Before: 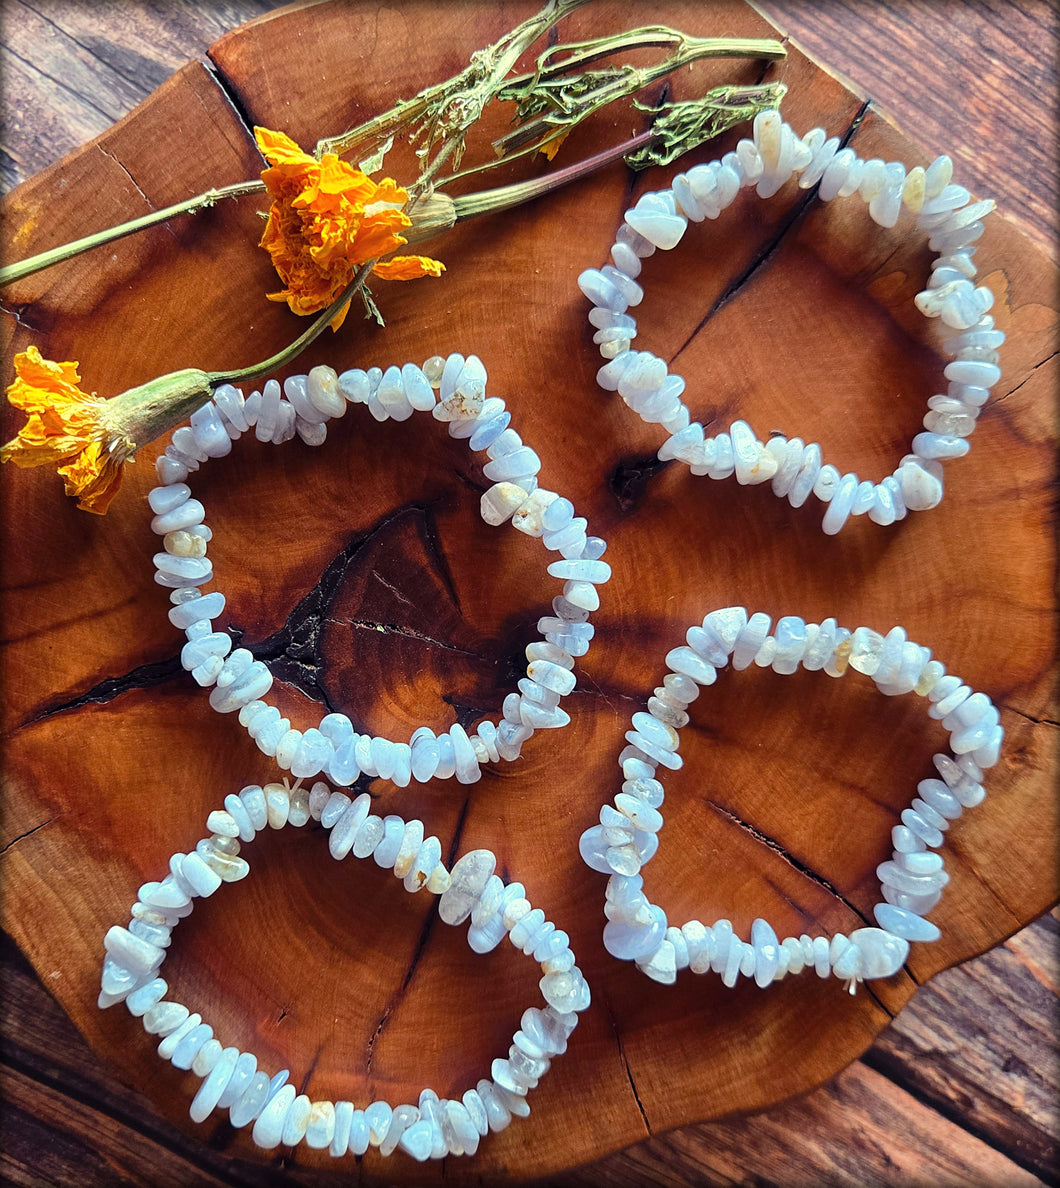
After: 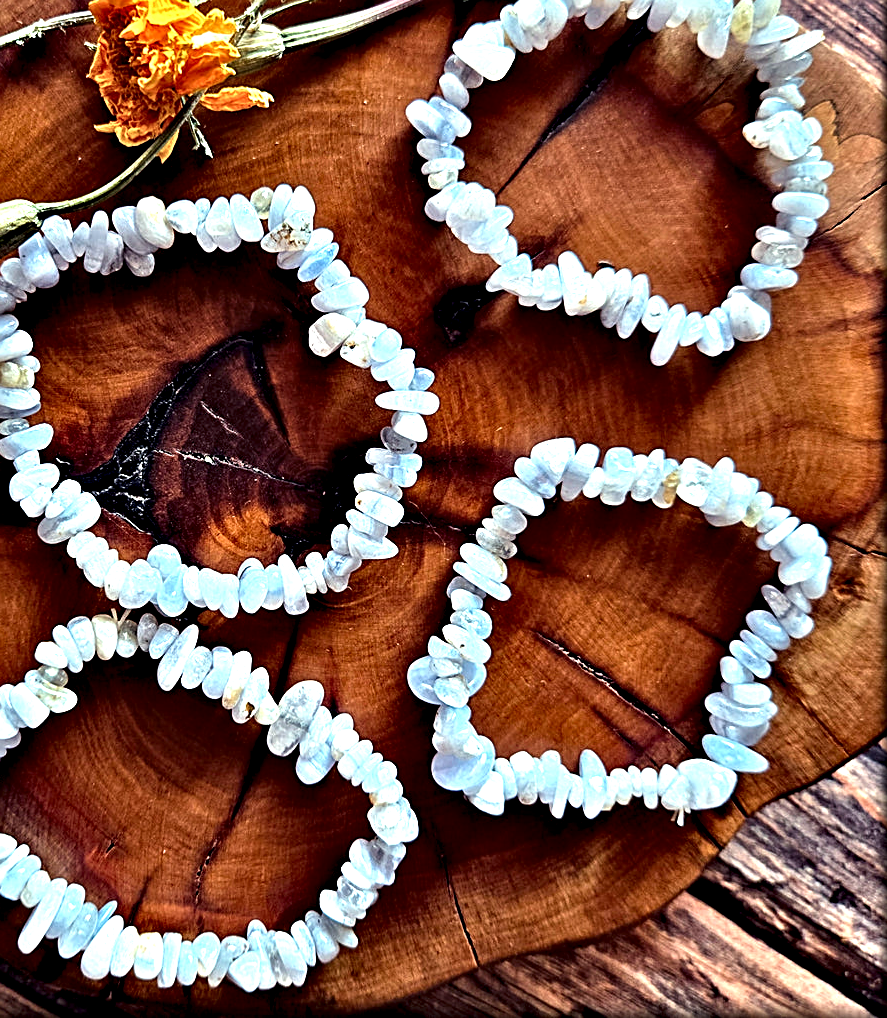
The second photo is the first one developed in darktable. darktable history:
crop: left 16.315%, top 14.246%
sharpen: on, module defaults
contrast equalizer: octaves 7, y [[0.48, 0.654, 0.731, 0.706, 0.772, 0.382], [0.55 ×6], [0 ×6], [0 ×6], [0 ×6]]
